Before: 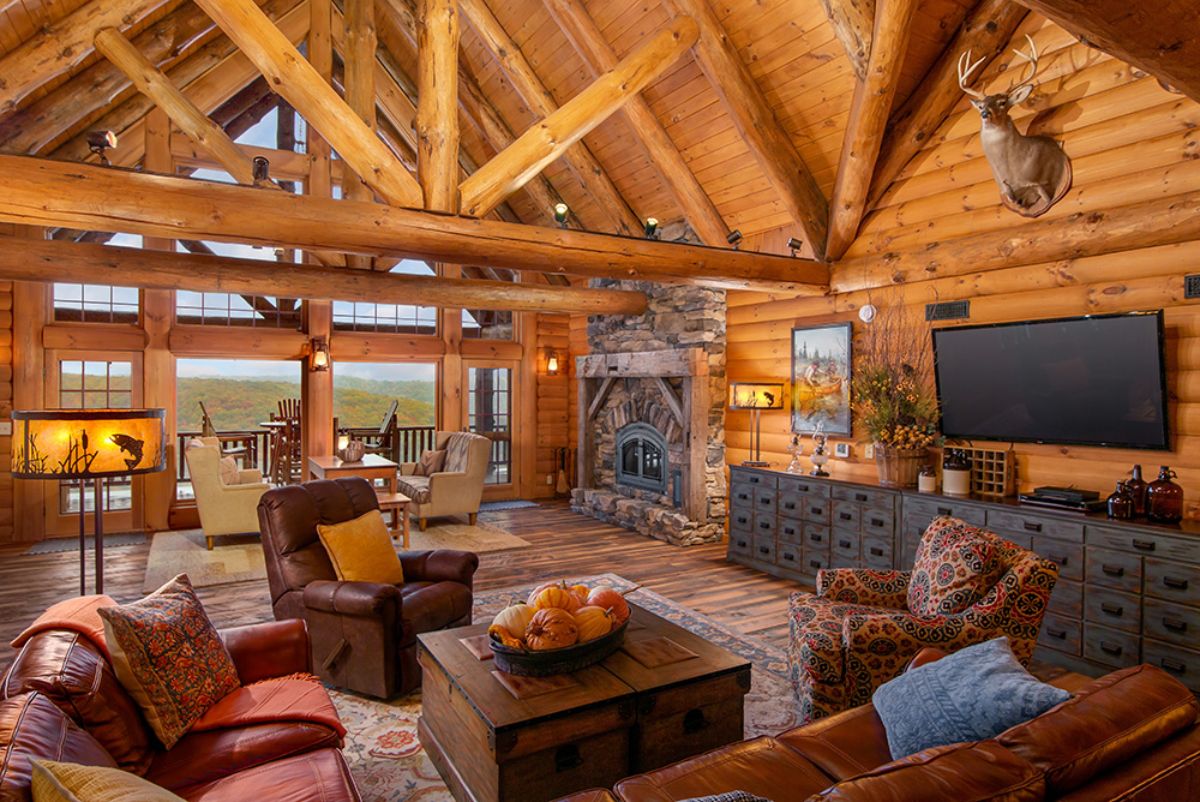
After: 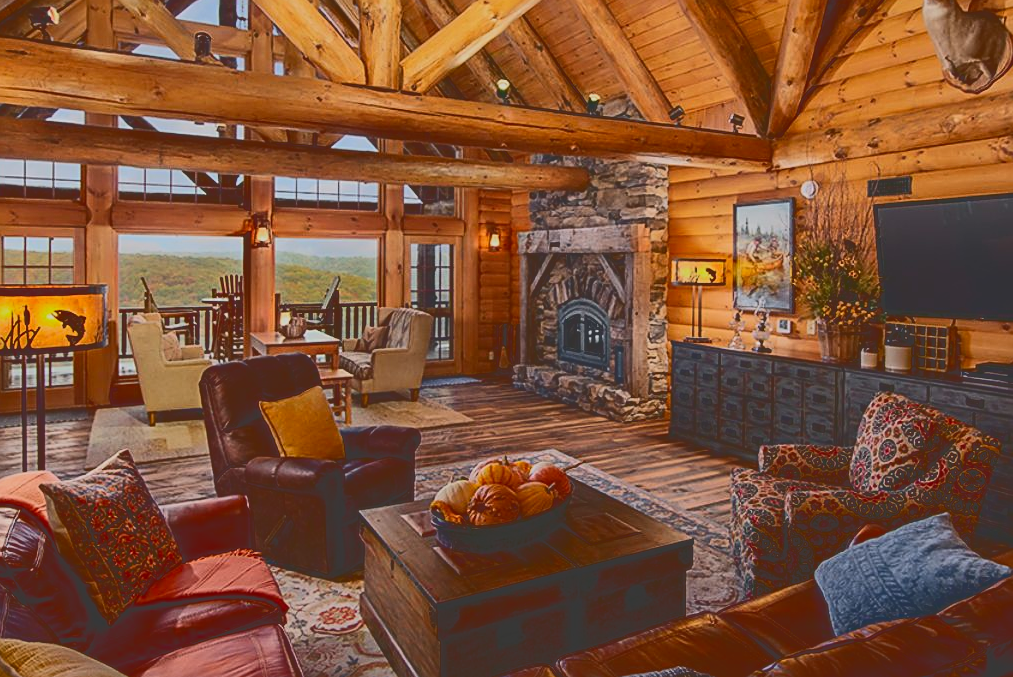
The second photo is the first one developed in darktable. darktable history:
crop and rotate: left 4.842%, top 15.51%, right 10.668%
tone curve: curves: ch0 [(0, 0.23) (0.125, 0.207) (0.245, 0.227) (0.736, 0.695) (1, 0.824)], color space Lab, independent channels, preserve colors none
sharpen: on, module defaults
